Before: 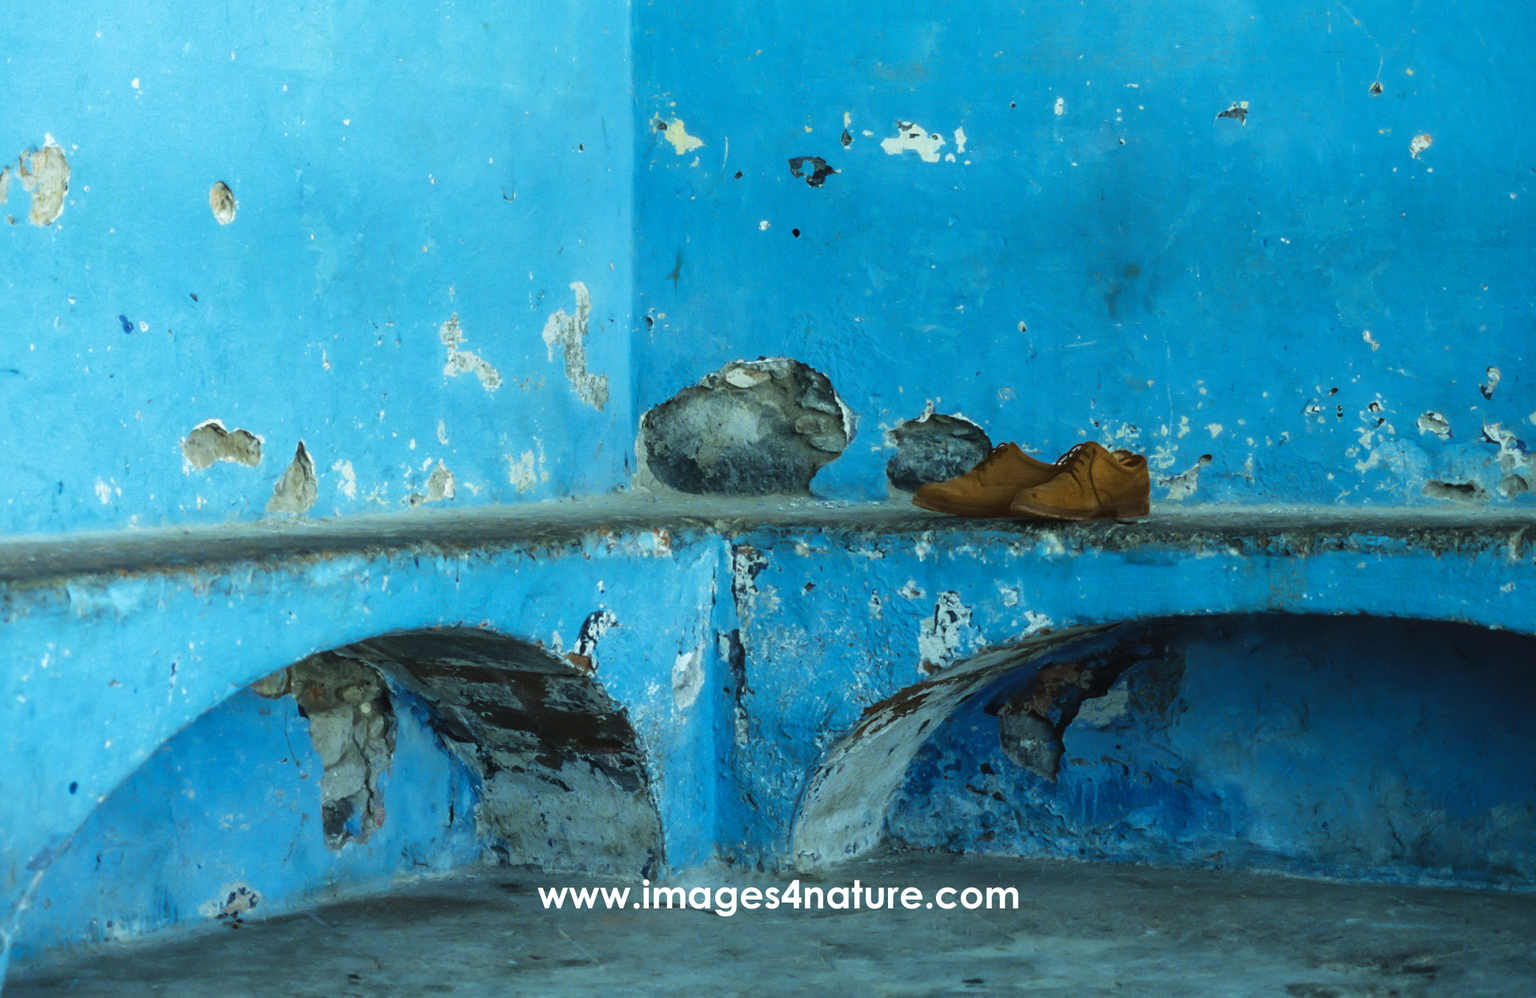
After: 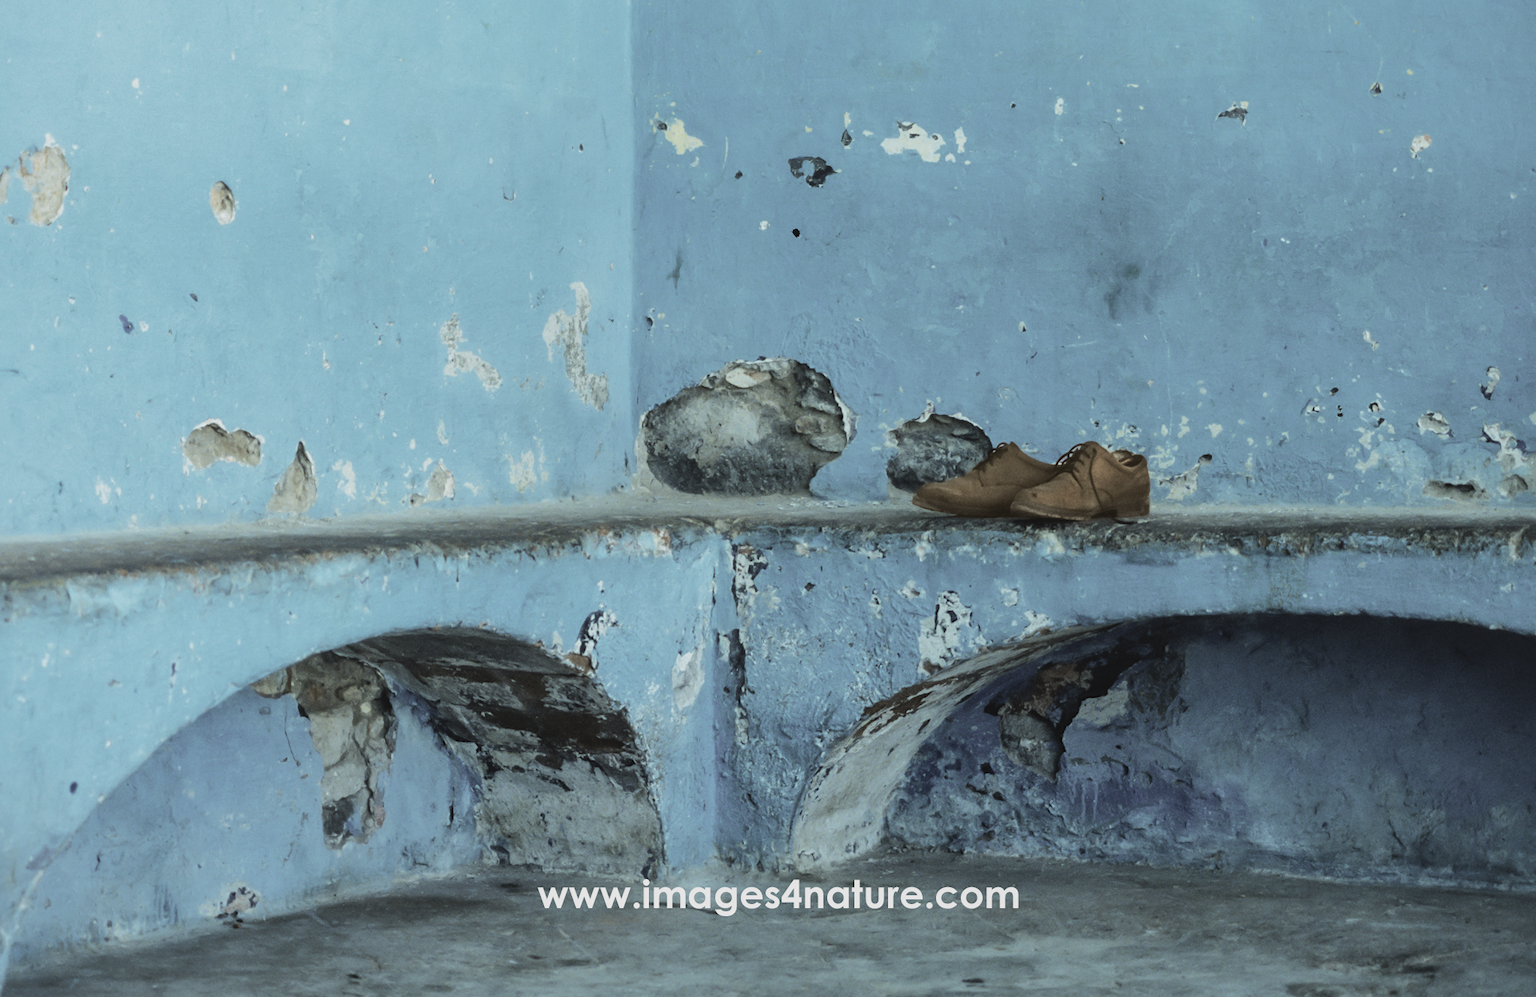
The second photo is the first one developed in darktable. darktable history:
local contrast: mode bilateral grid, contrast 20, coarseness 49, detail 119%, midtone range 0.2
tone curve: curves: ch0 [(0.003, 0) (0.066, 0.017) (0.163, 0.09) (0.264, 0.238) (0.395, 0.421) (0.517, 0.575) (0.633, 0.687) (0.791, 0.814) (1, 1)]; ch1 [(0, 0) (0.149, 0.17) (0.327, 0.339) (0.39, 0.403) (0.456, 0.463) (0.501, 0.502) (0.512, 0.507) (0.53, 0.533) (0.575, 0.592) (0.671, 0.655) (0.729, 0.679) (1, 1)]; ch2 [(0, 0) (0.337, 0.382) (0.464, 0.47) (0.501, 0.502) (0.527, 0.532) (0.563, 0.555) (0.615, 0.61) (0.663, 0.68) (1, 1)], color space Lab, independent channels, preserve colors none
contrast brightness saturation: contrast -0.252, saturation -0.44
color zones: curves: ch0 [(0, 0.558) (0.143, 0.559) (0.286, 0.529) (0.429, 0.505) (0.571, 0.5) (0.714, 0.5) (0.857, 0.5) (1, 0.558)]; ch1 [(0, 0.469) (0.01, 0.469) (0.12, 0.446) (0.248, 0.469) (0.5, 0.5) (0.748, 0.5) (0.99, 0.469) (1, 0.469)]
